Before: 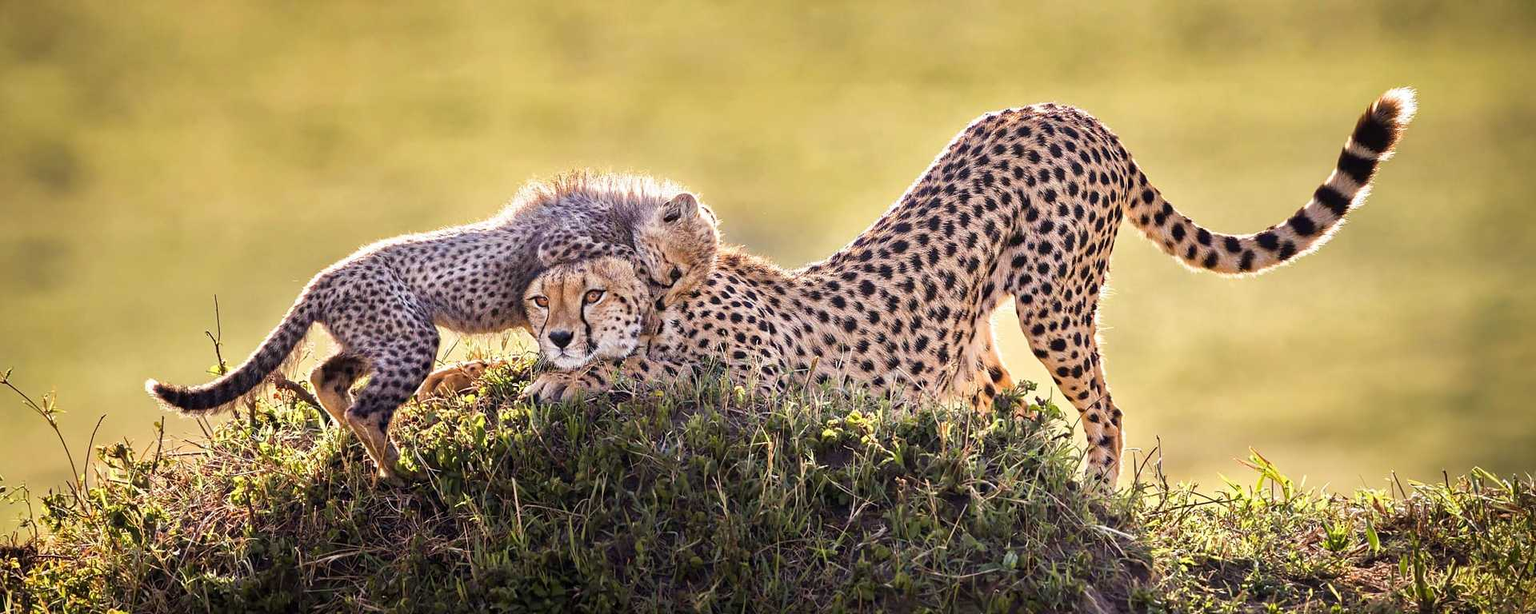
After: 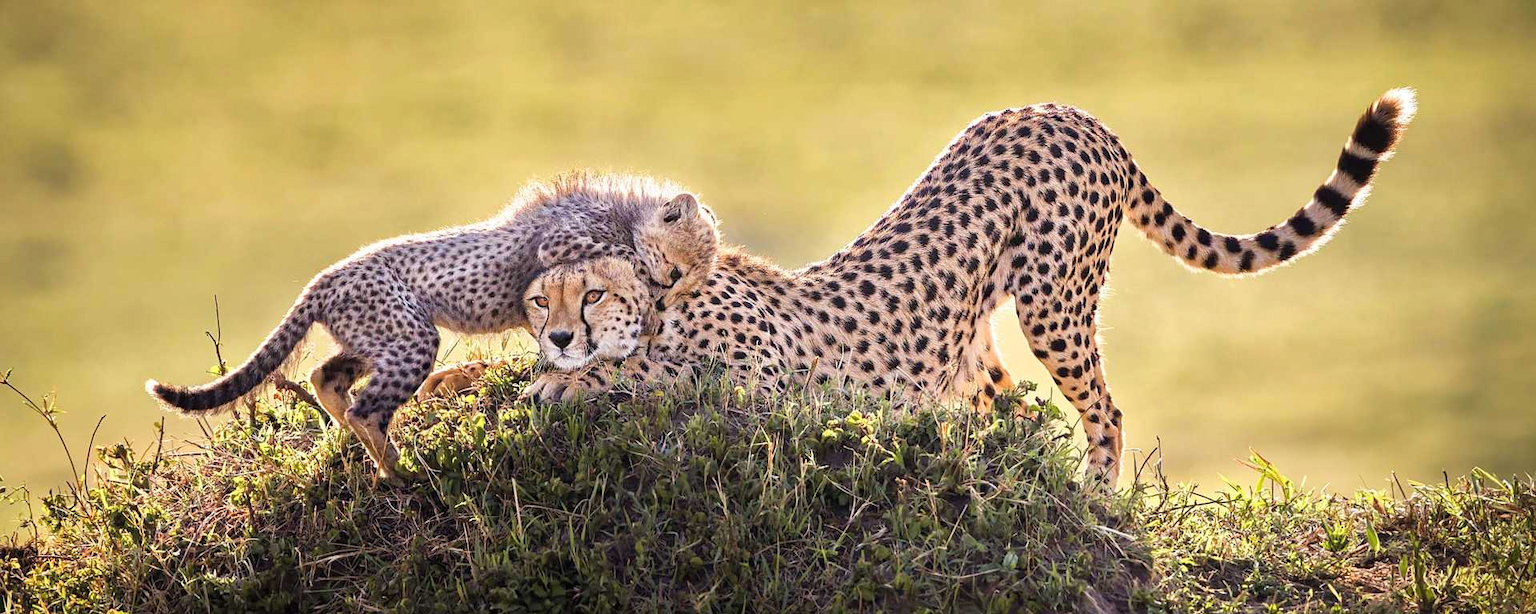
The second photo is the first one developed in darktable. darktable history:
contrast brightness saturation: contrast 0.05, brightness 0.061, saturation 0.007
